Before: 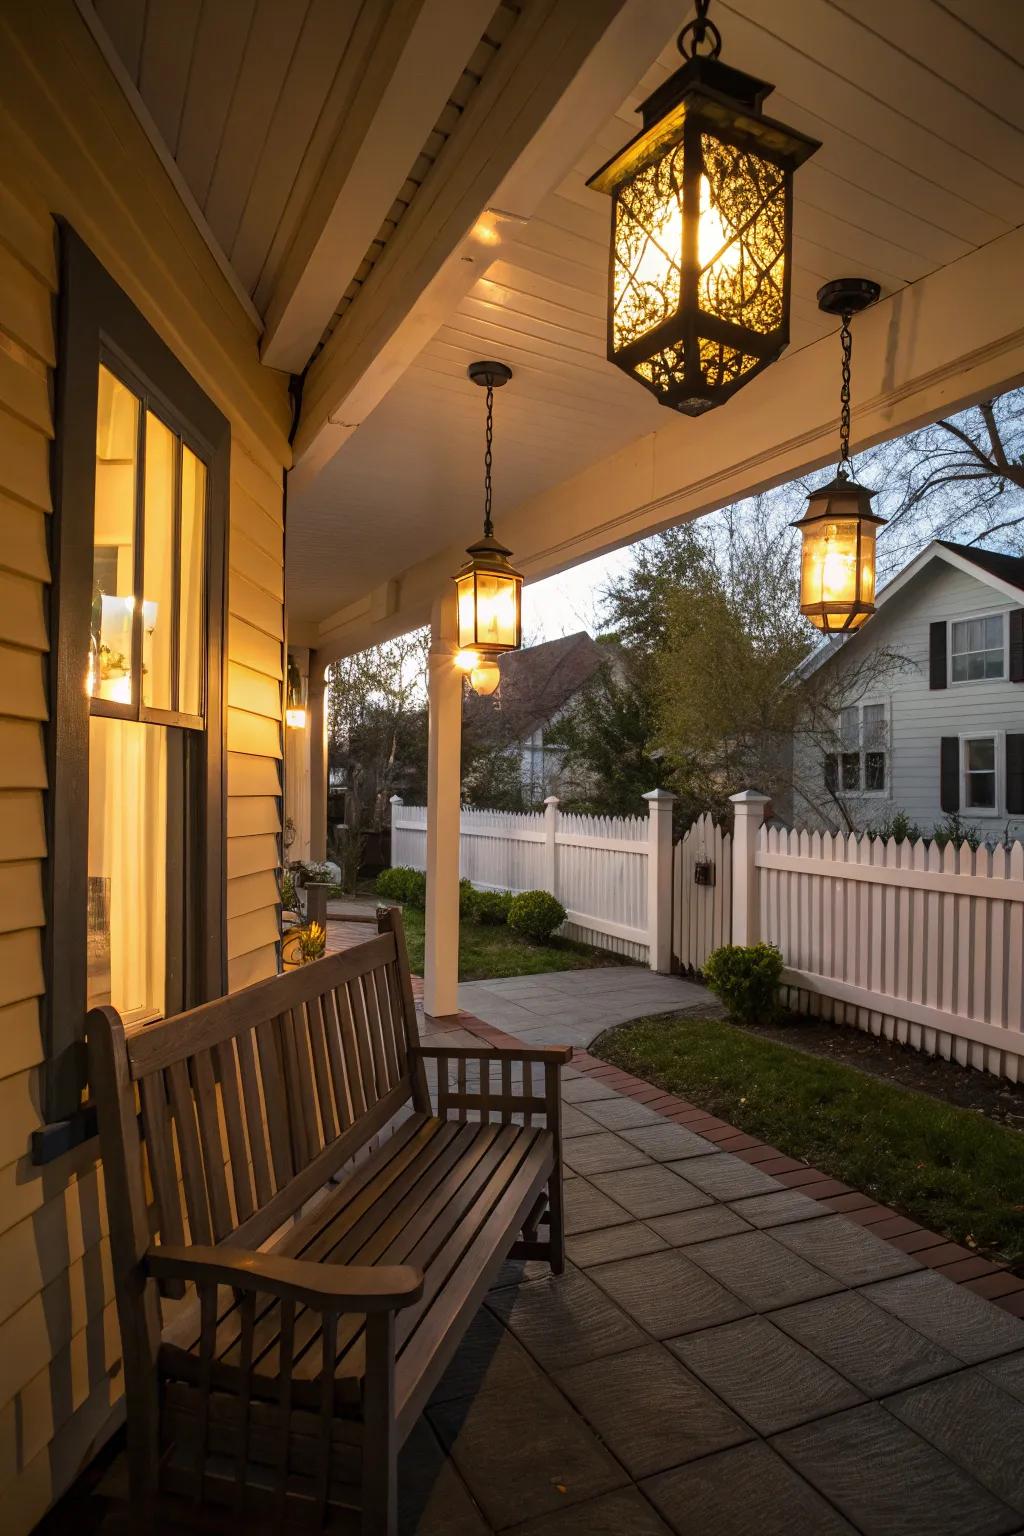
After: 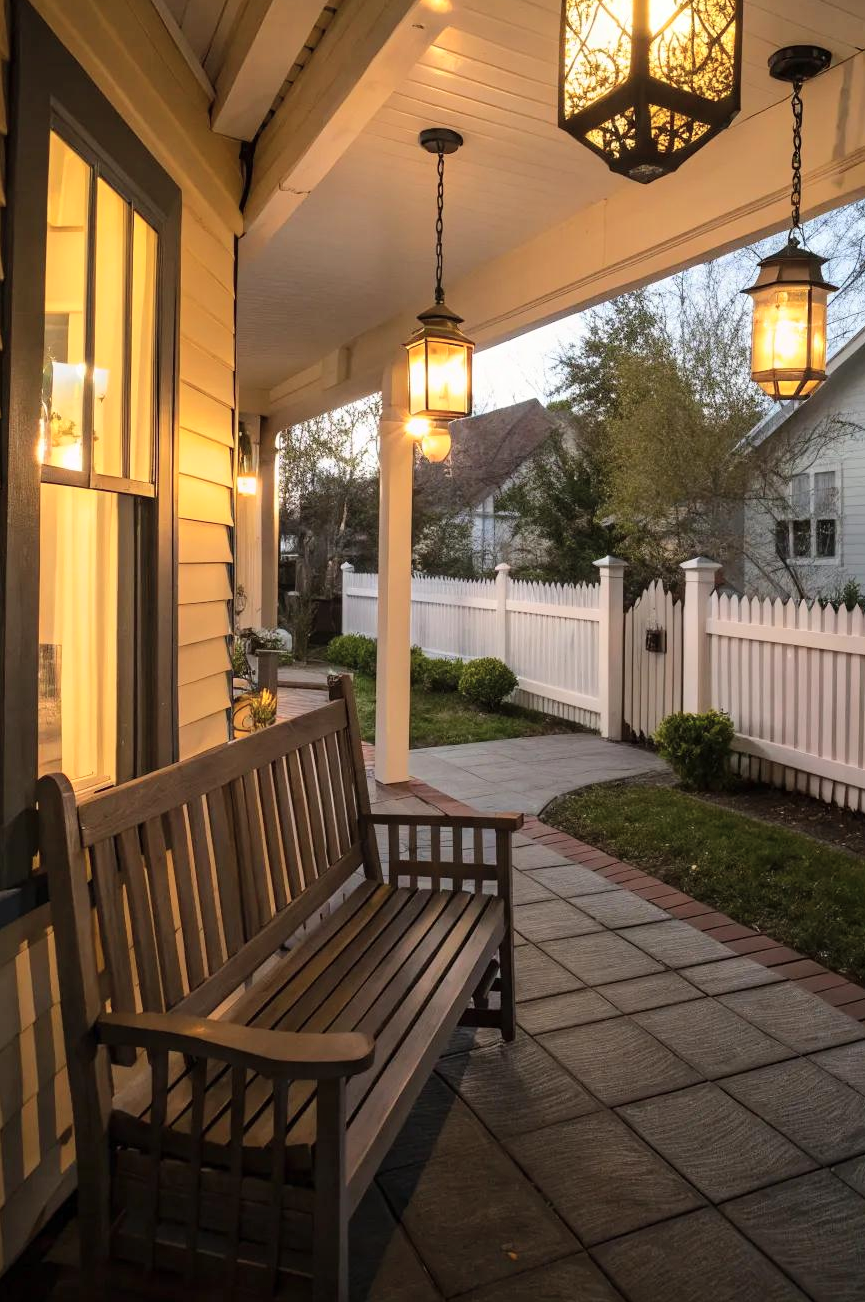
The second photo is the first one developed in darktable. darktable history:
tone curve: curves: ch0 [(0, 0) (0.003, 0.004) (0.011, 0.014) (0.025, 0.032) (0.044, 0.057) (0.069, 0.089) (0.1, 0.128) (0.136, 0.174) (0.177, 0.227) (0.224, 0.287) (0.277, 0.354) (0.335, 0.427) (0.399, 0.507) (0.468, 0.582) (0.543, 0.653) (0.623, 0.726) (0.709, 0.799) (0.801, 0.876) (0.898, 0.937) (1, 1)], color space Lab, independent channels, preserve colors none
crop and rotate: left 4.83%, top 15.182%, right 10.675%
